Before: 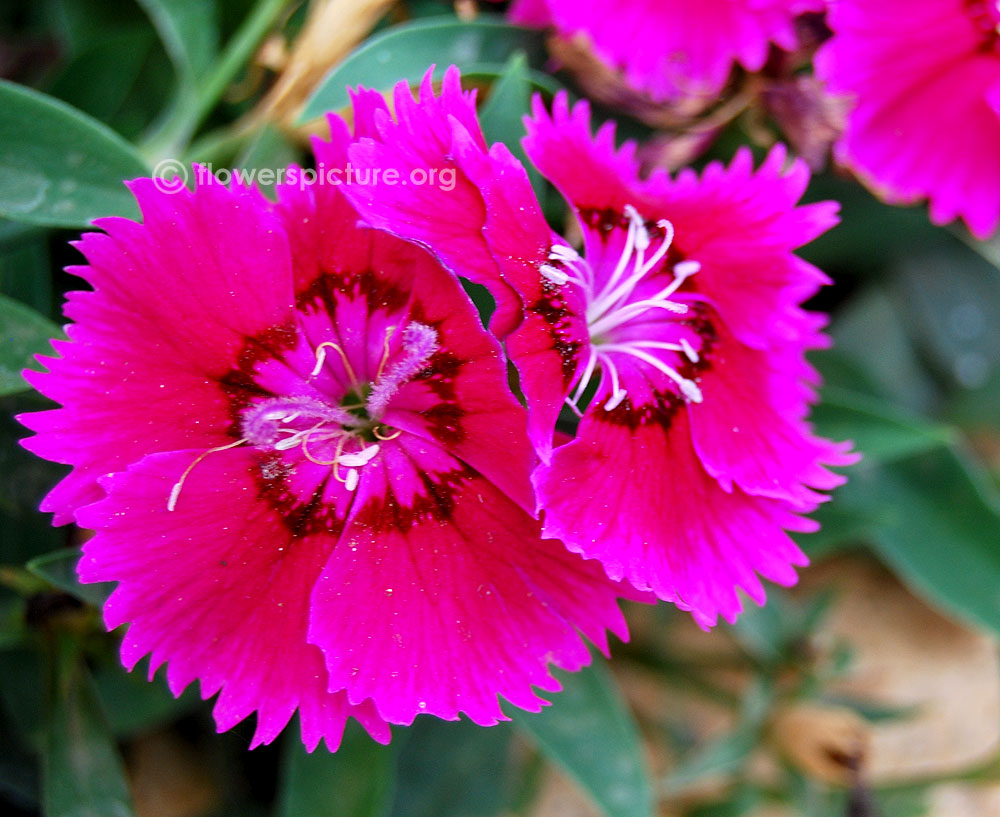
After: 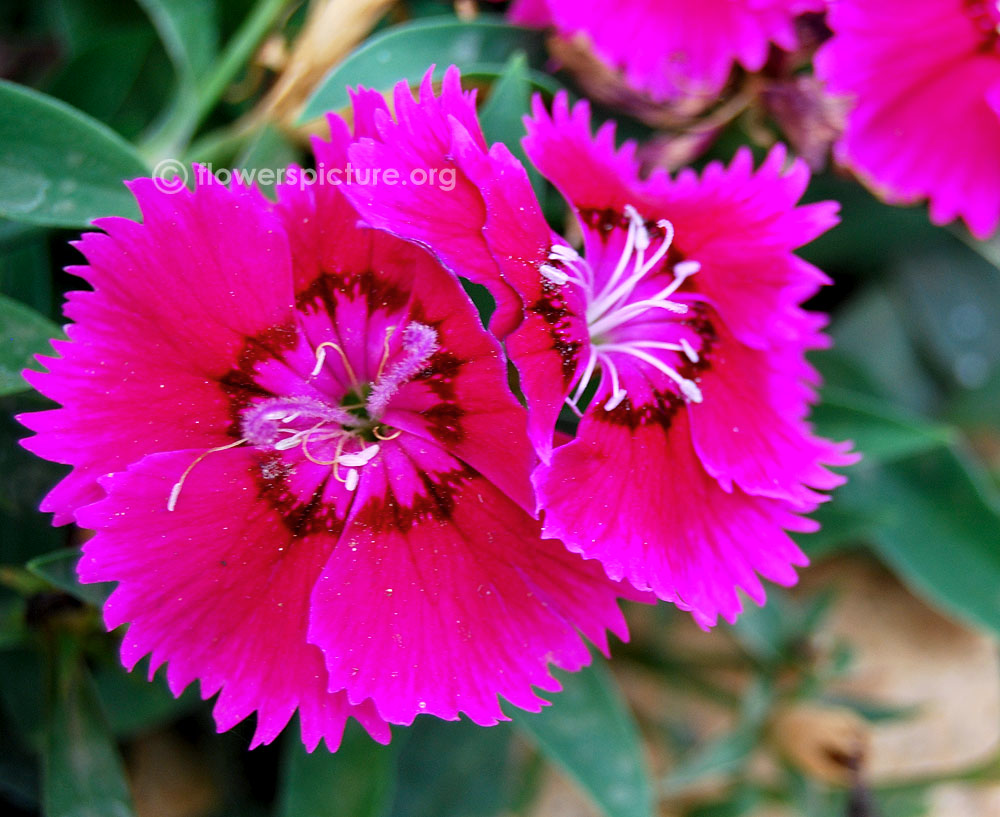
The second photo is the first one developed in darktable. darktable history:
color balance rgb: power › chroma 0.511%, power › hue 215.06°, perceptual saturation grading › global saturation 0.379%
